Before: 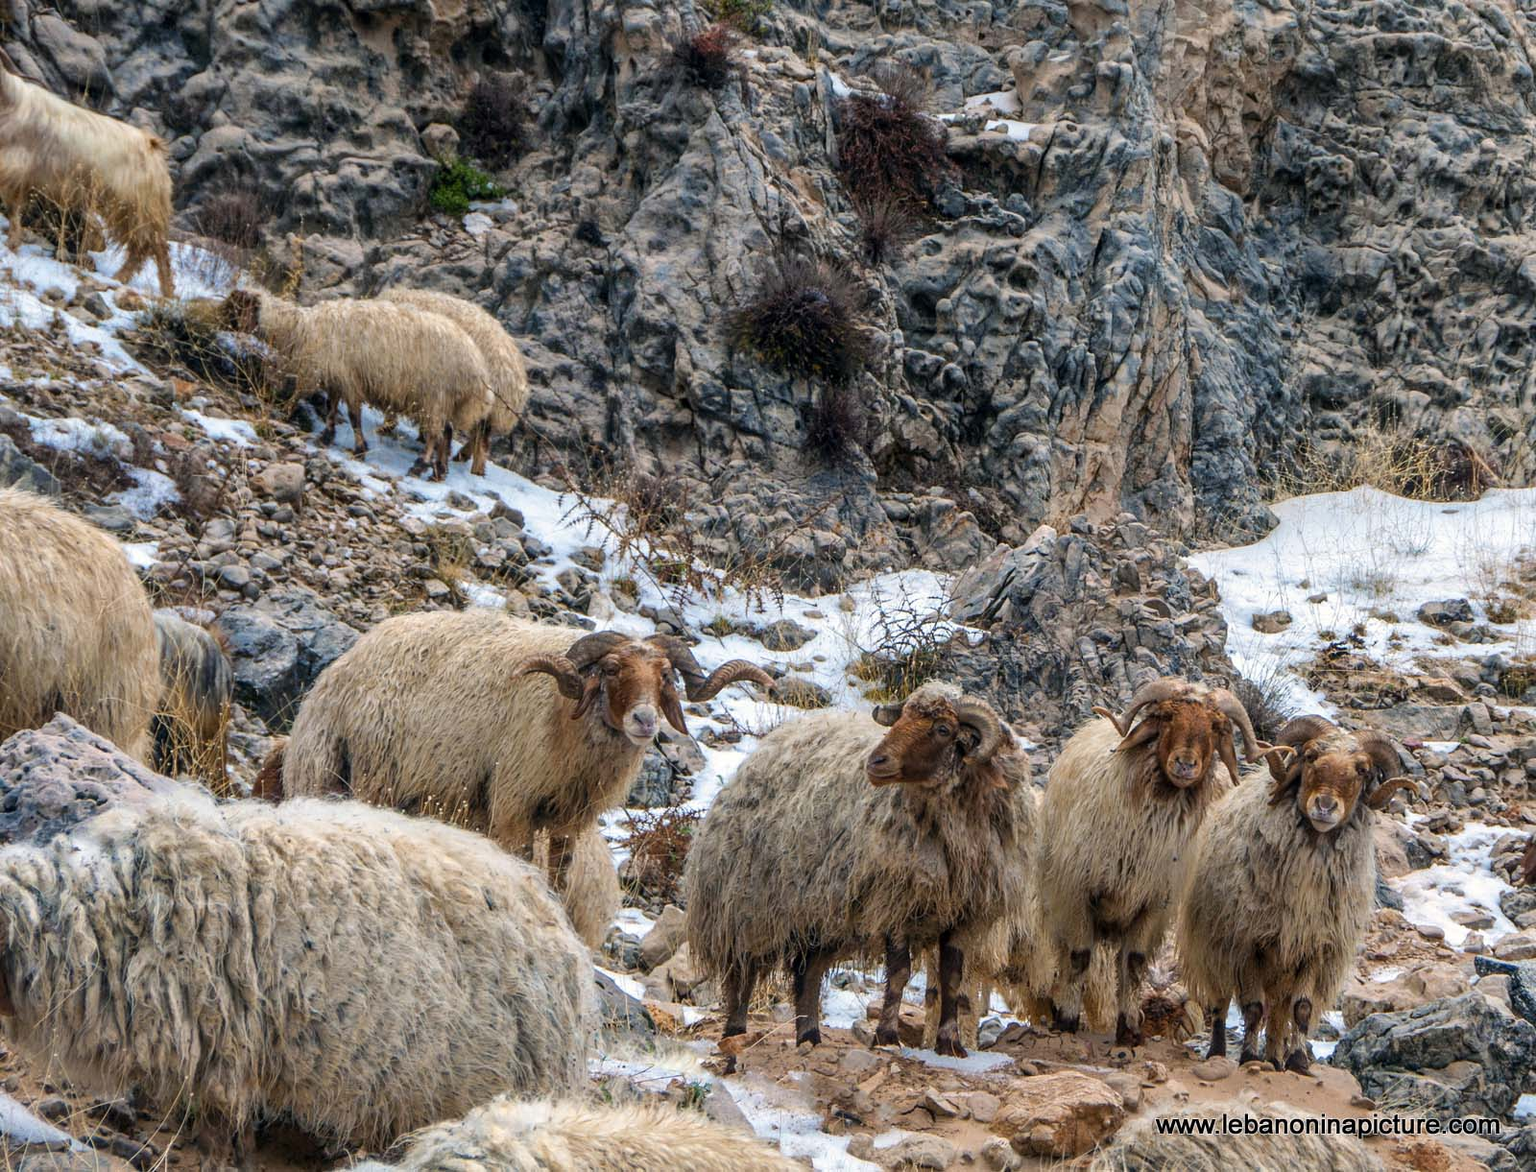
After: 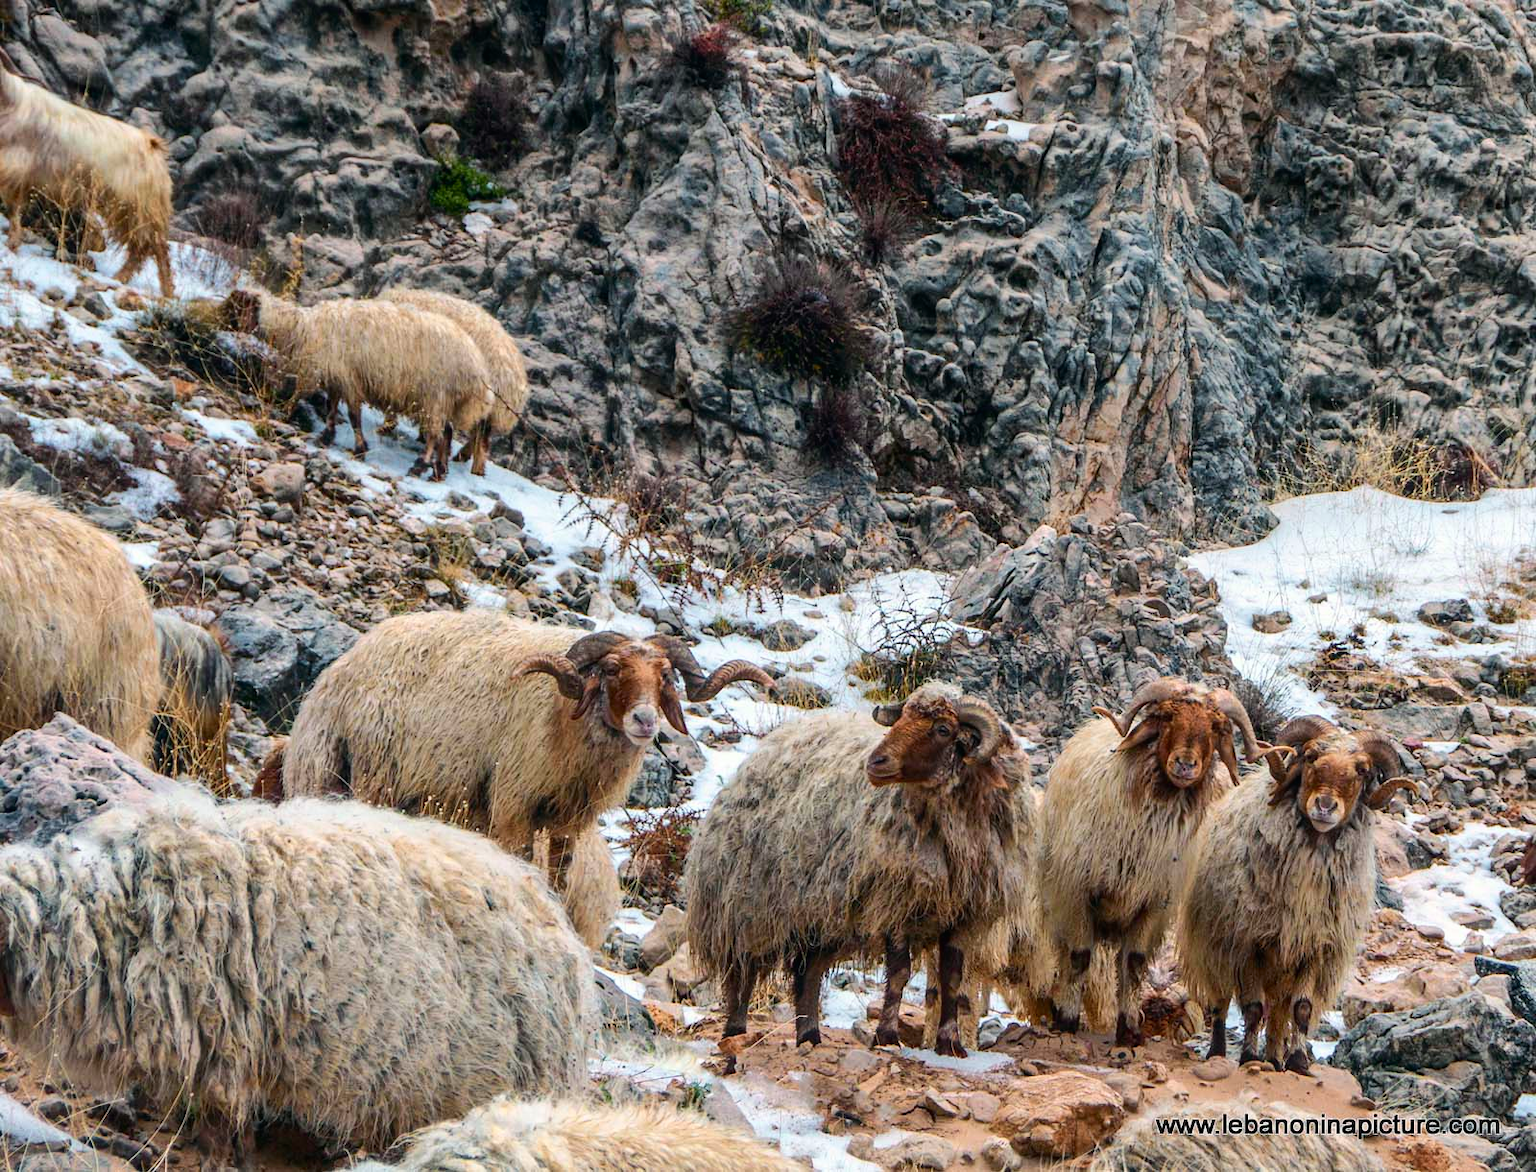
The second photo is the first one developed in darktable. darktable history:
tone curve: curves: ch0 [(0, 0.01) (0.037, 0.032) (0.131, 0.108) (0.275, 0.258) (0.483, 0.512) (0.61, 0.661) (0.696, 0.742) (0.792, 0.834) (0.911, 0.936) (0.997, 0.995)]; ch1 [(0, 0) (0.308, 0.29) (0.425, 0.411) (0.503, 0.502) (0.529, 0.543) (0.683, 0.706) (0.746, 0.77) (1, 1)]; ch2 [(0, 0) (0.225, 0.214) (0.334, 0.339) (0.401, 0.415) (0.485, 0.487) (0.502, 0.502) (0.525, 0.523) (0.545, 0.552) (0.587, 0.61) (0.636, 0.654) (0.711, 0.729) (0.845, 0.855) (0.998, 0.977)], color space Lab, independent channels, preserve colors none
